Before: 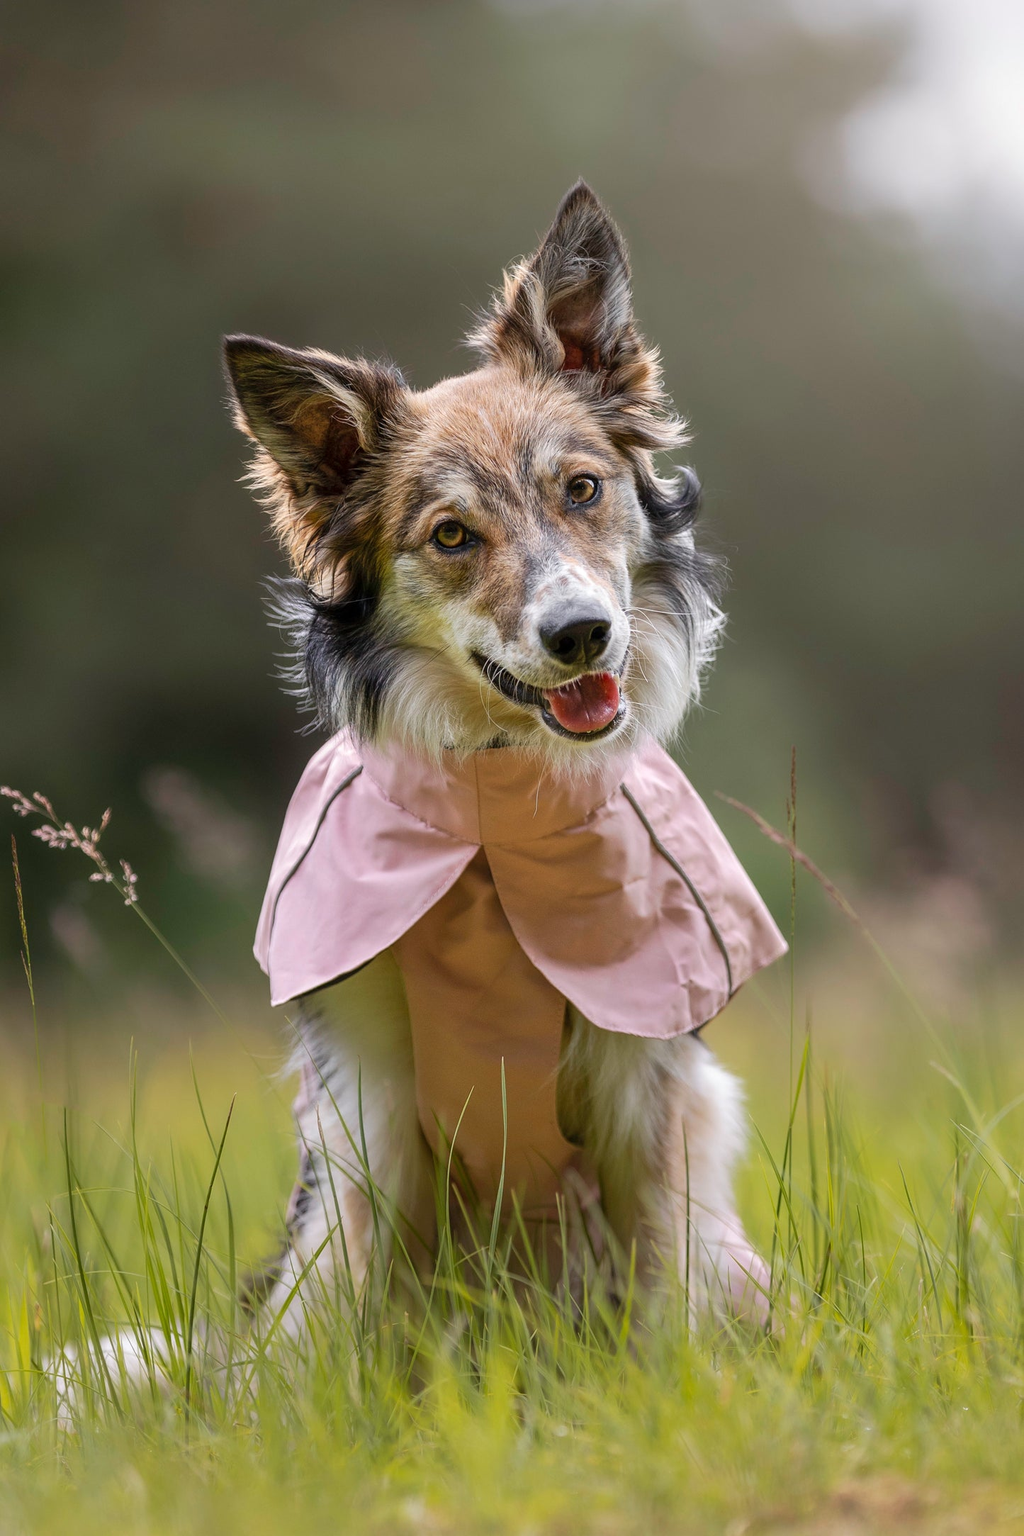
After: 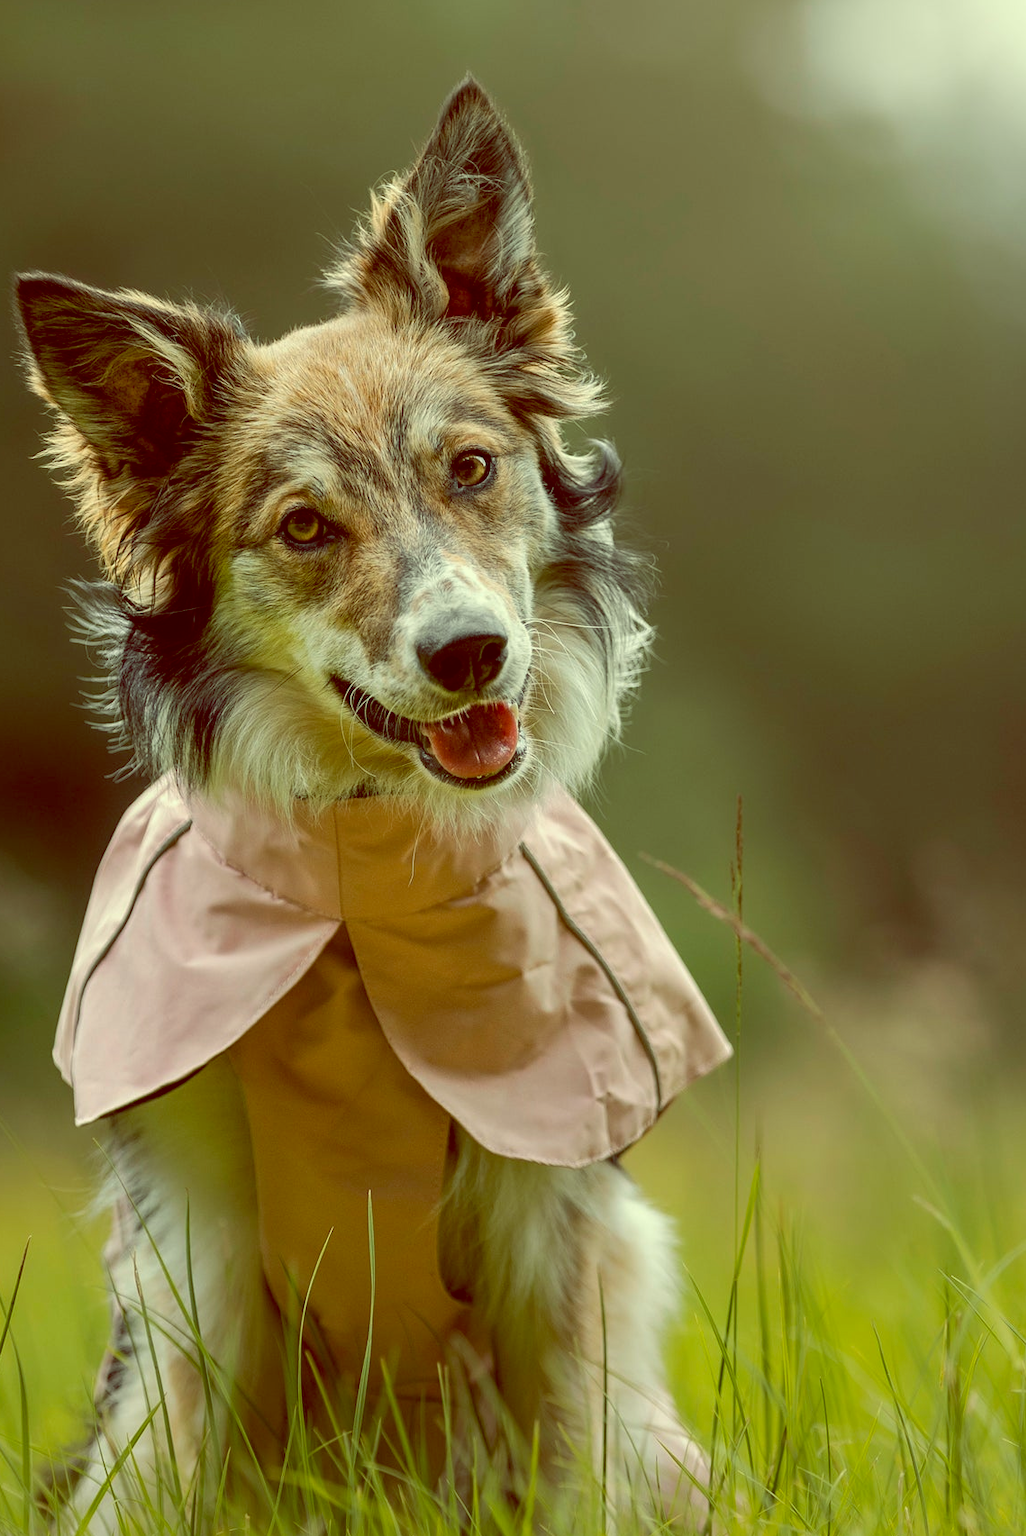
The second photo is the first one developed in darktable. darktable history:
crop and rotate: left 20.74%, top 7.912%, right 0.375%, bottom 13.378%
white balance: red 1.045, blue 0.932
color balance: lift [1, 1.015, 0.987, 0.985], gamma [1, 0.959, 1.042, 0.958], gain [0.927, 0.938, 1.072, 0.928], contrast 1.5%
